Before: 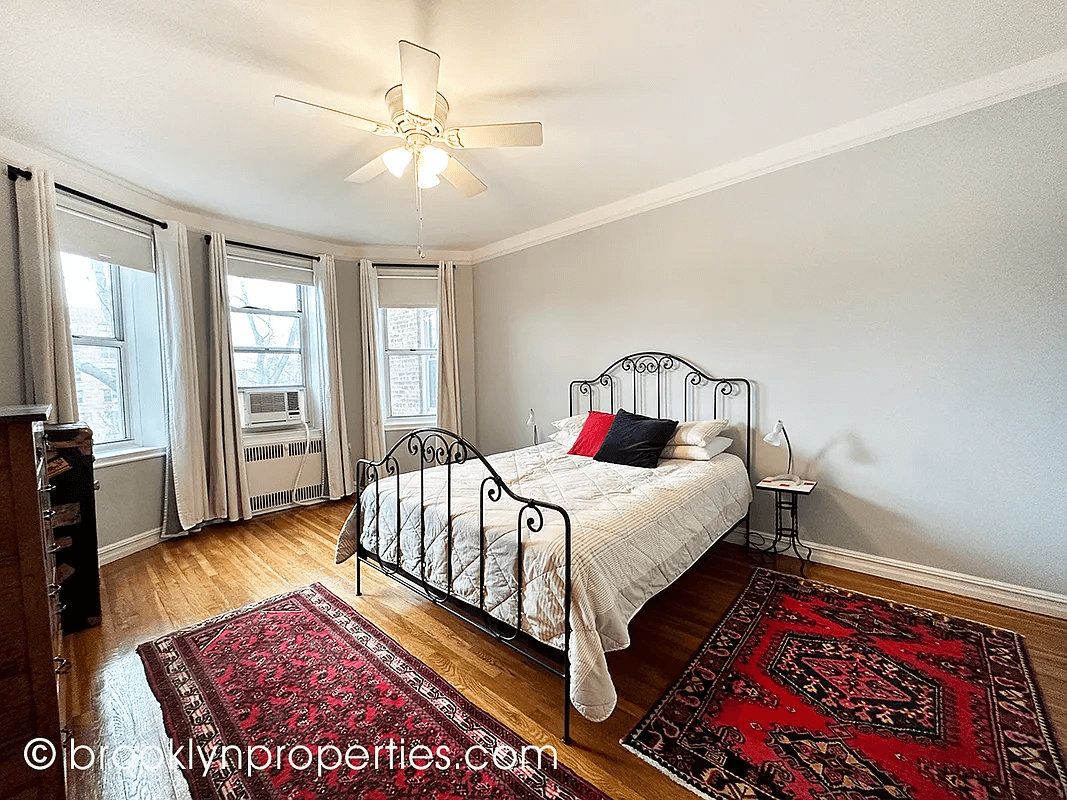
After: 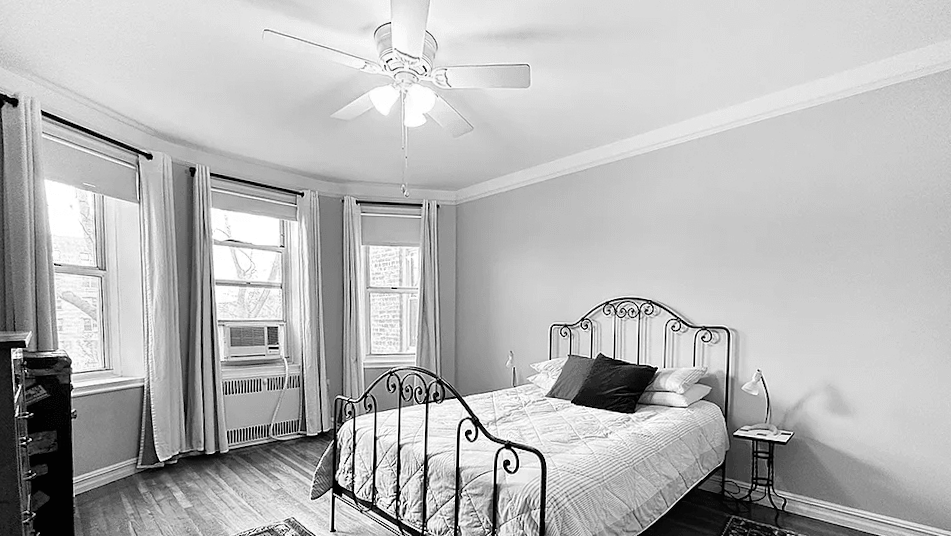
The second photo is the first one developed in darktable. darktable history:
monochrome: on, module defaults
rotate and perspective: rotation 1.72°, automatic cropping off
crop: left 3.015%, top 8.969%, right 9.647%, bottom 26.457%
